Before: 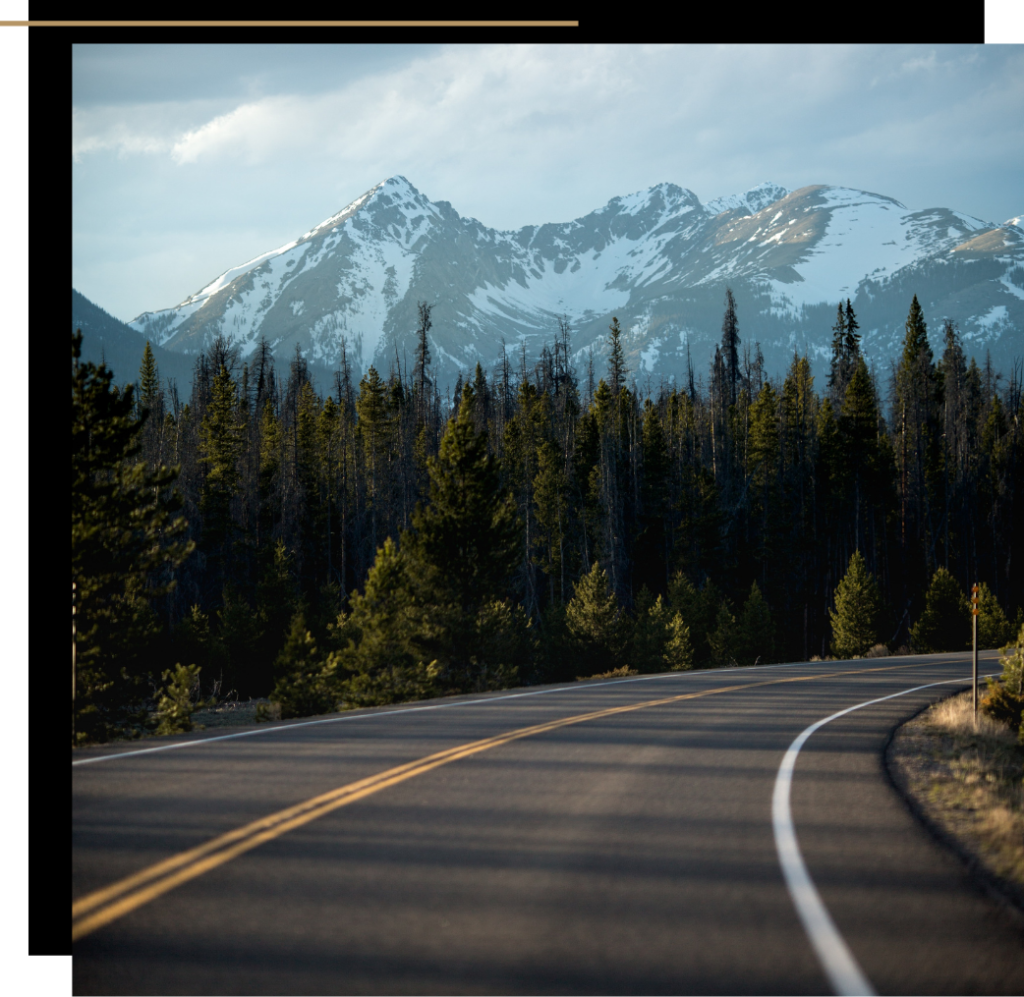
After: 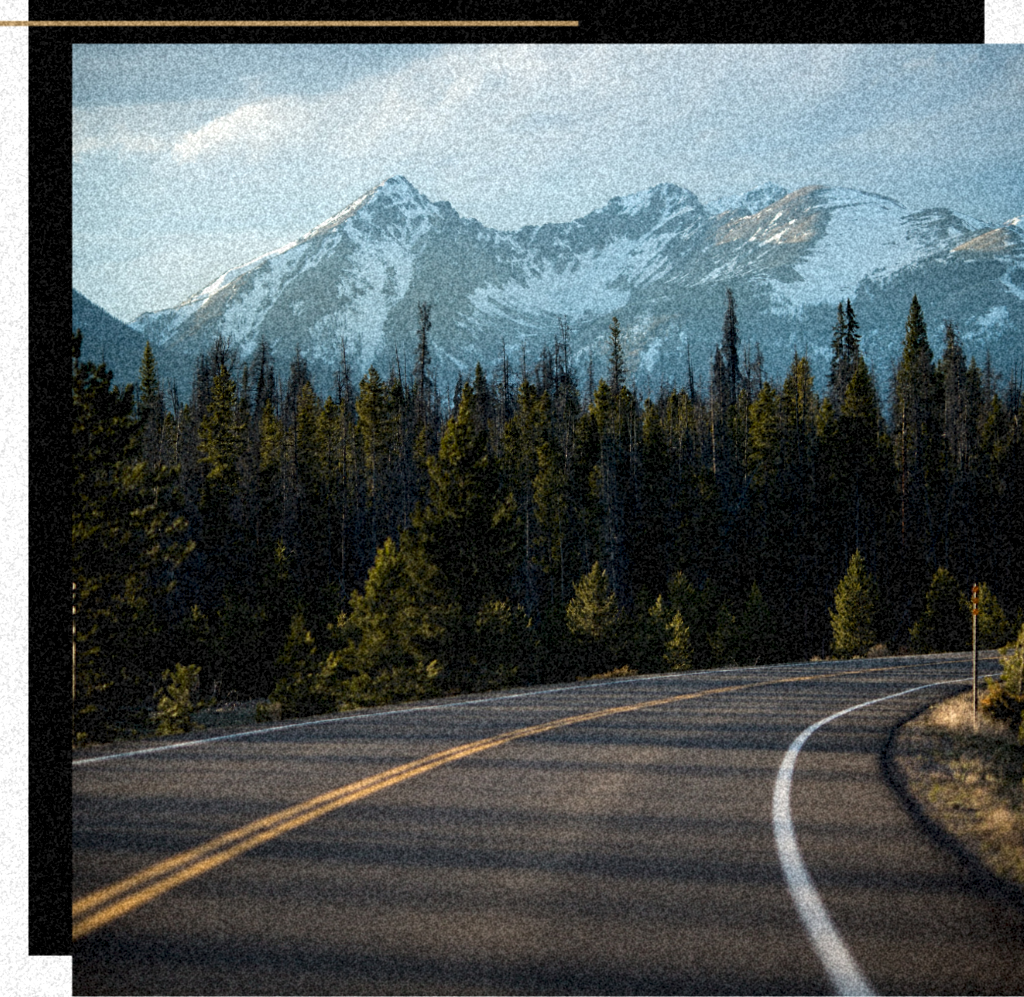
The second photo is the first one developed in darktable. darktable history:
grain: coarseness 46.9 ISO, strength 50.21%, mid-tones bias 0%
white balance: emerald 1
